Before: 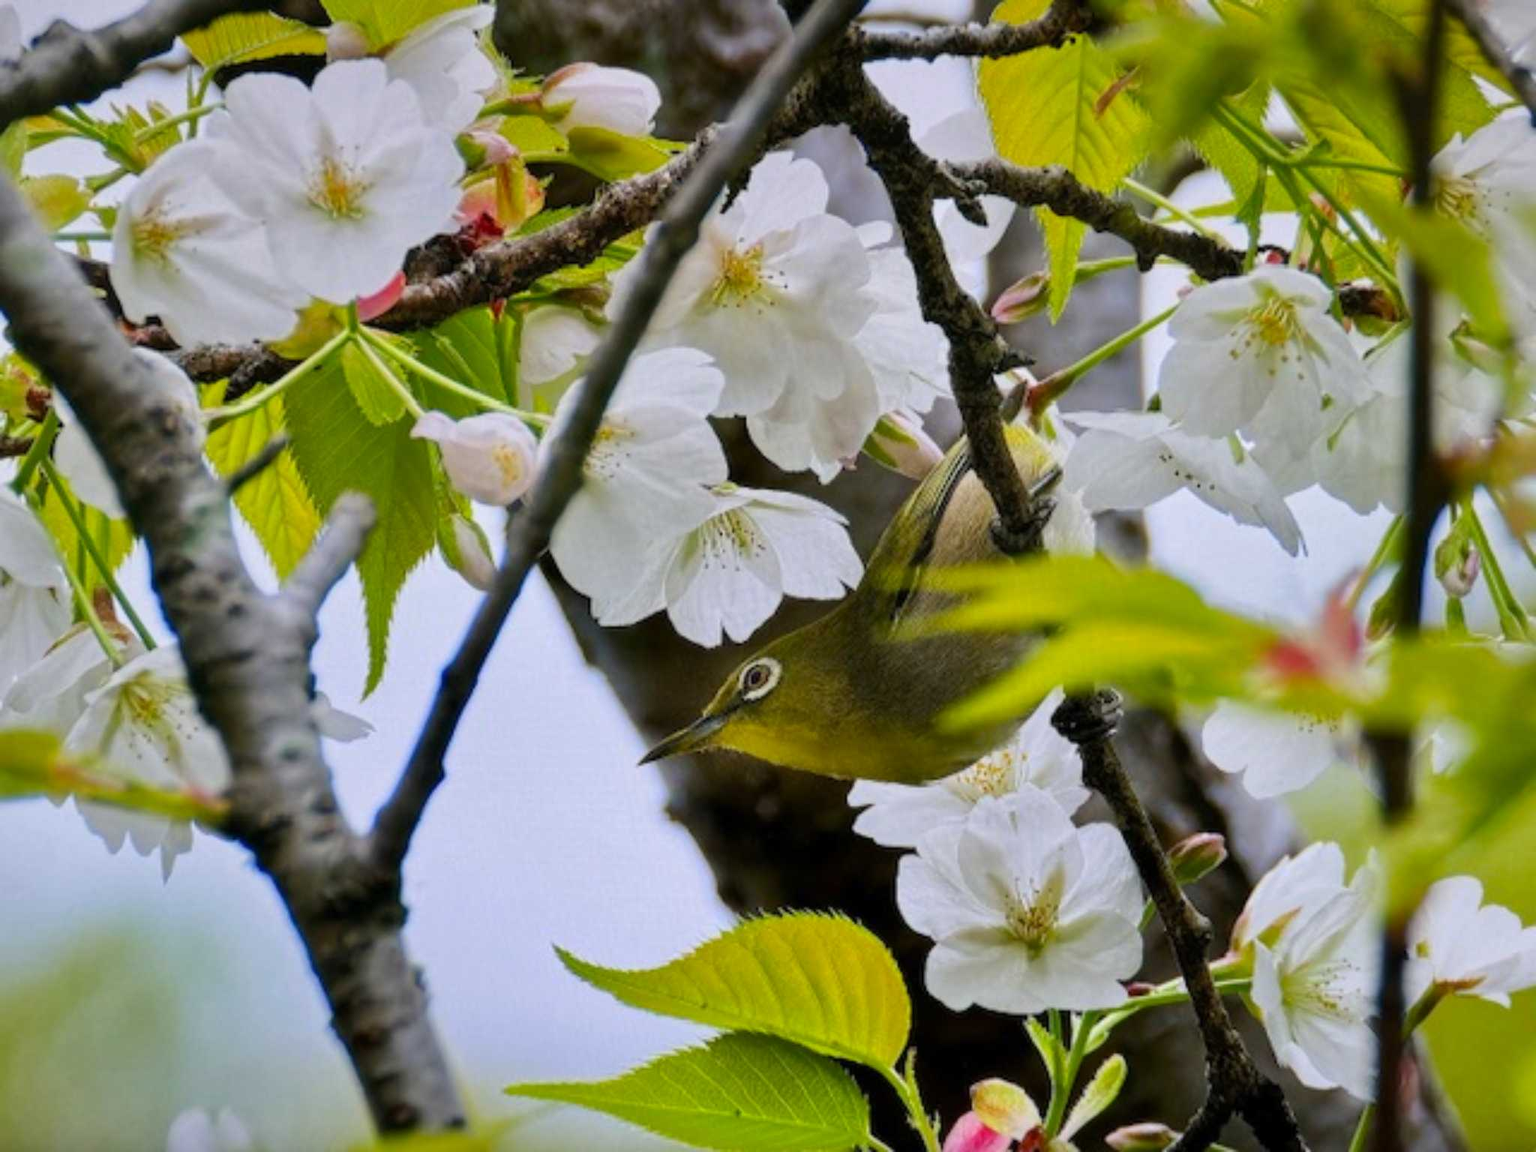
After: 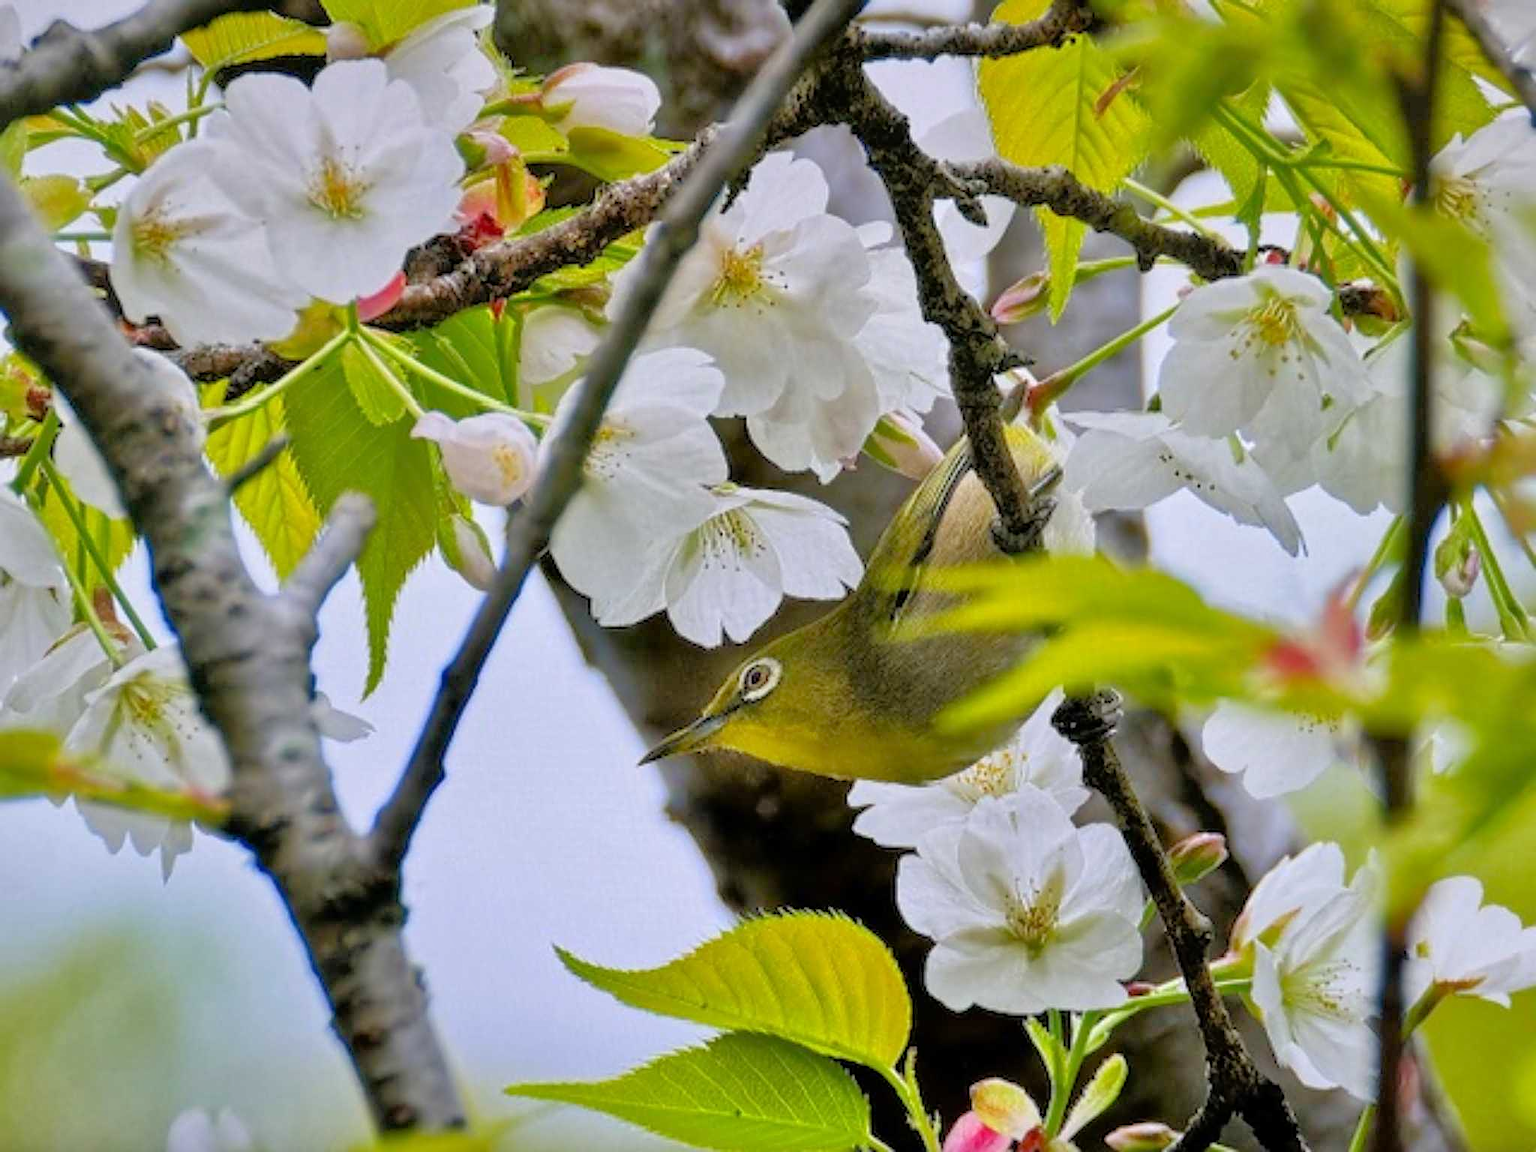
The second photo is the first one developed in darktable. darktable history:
sharpen: on, module defaults
tone equalizer: -7 EV 0.154 EV, -6 EV 0.596 EV, -5 EV 1.15 EV, -4 EV 1.31 EV, -3 EV 1.14 EV, -2 EV 0.6 EV, -1 EV 0.158 EV
